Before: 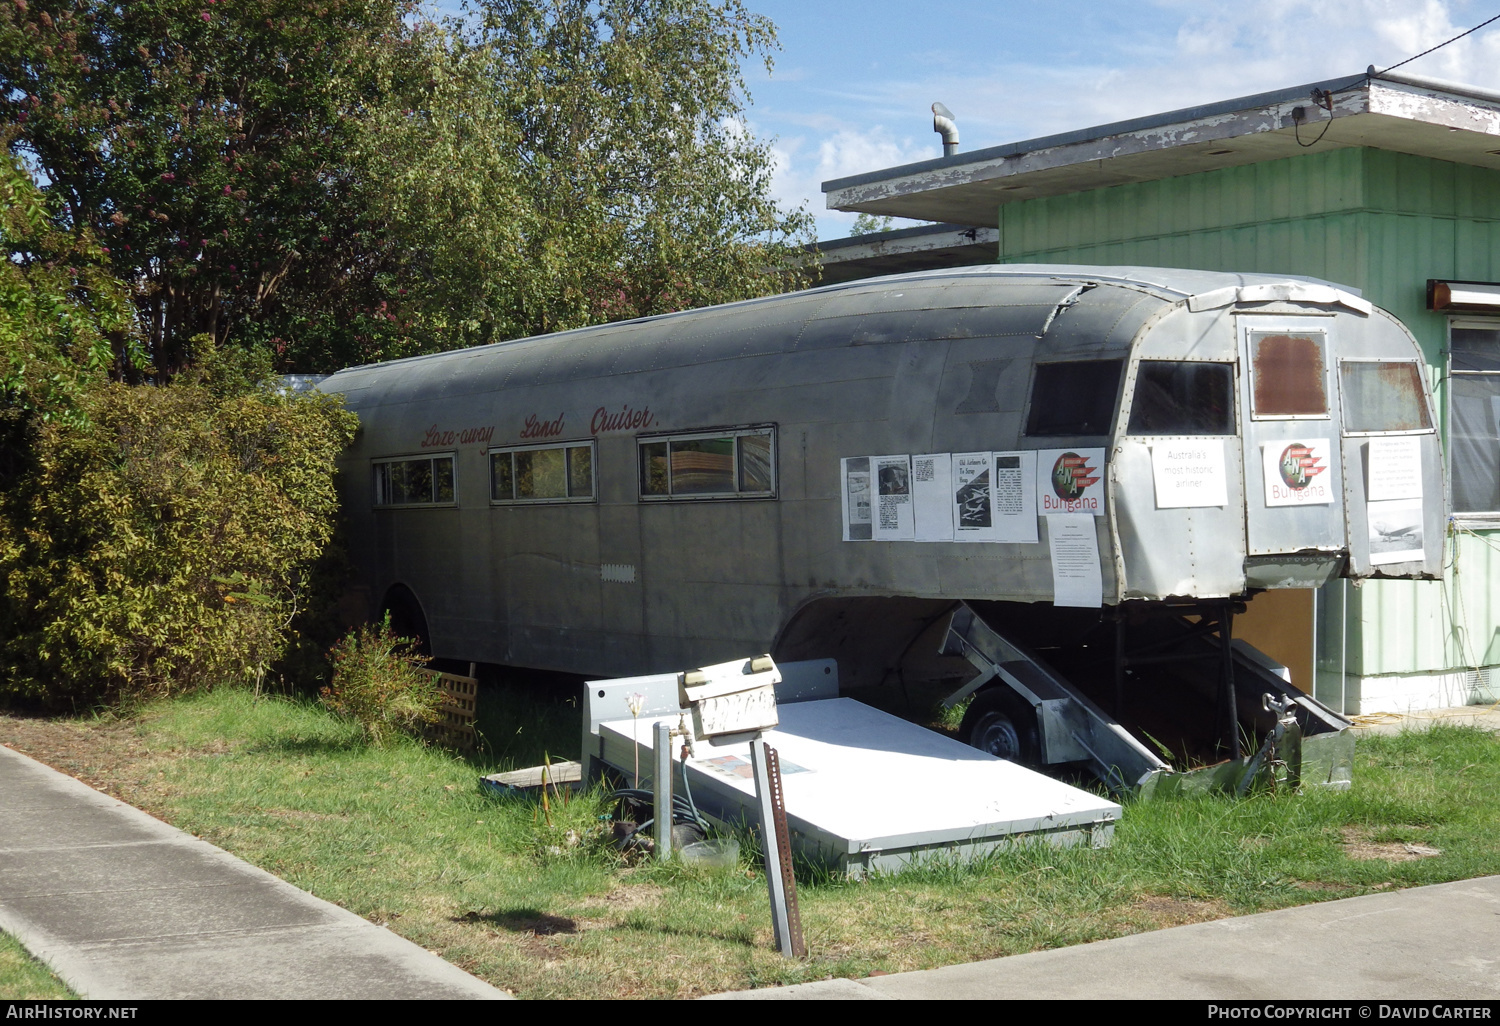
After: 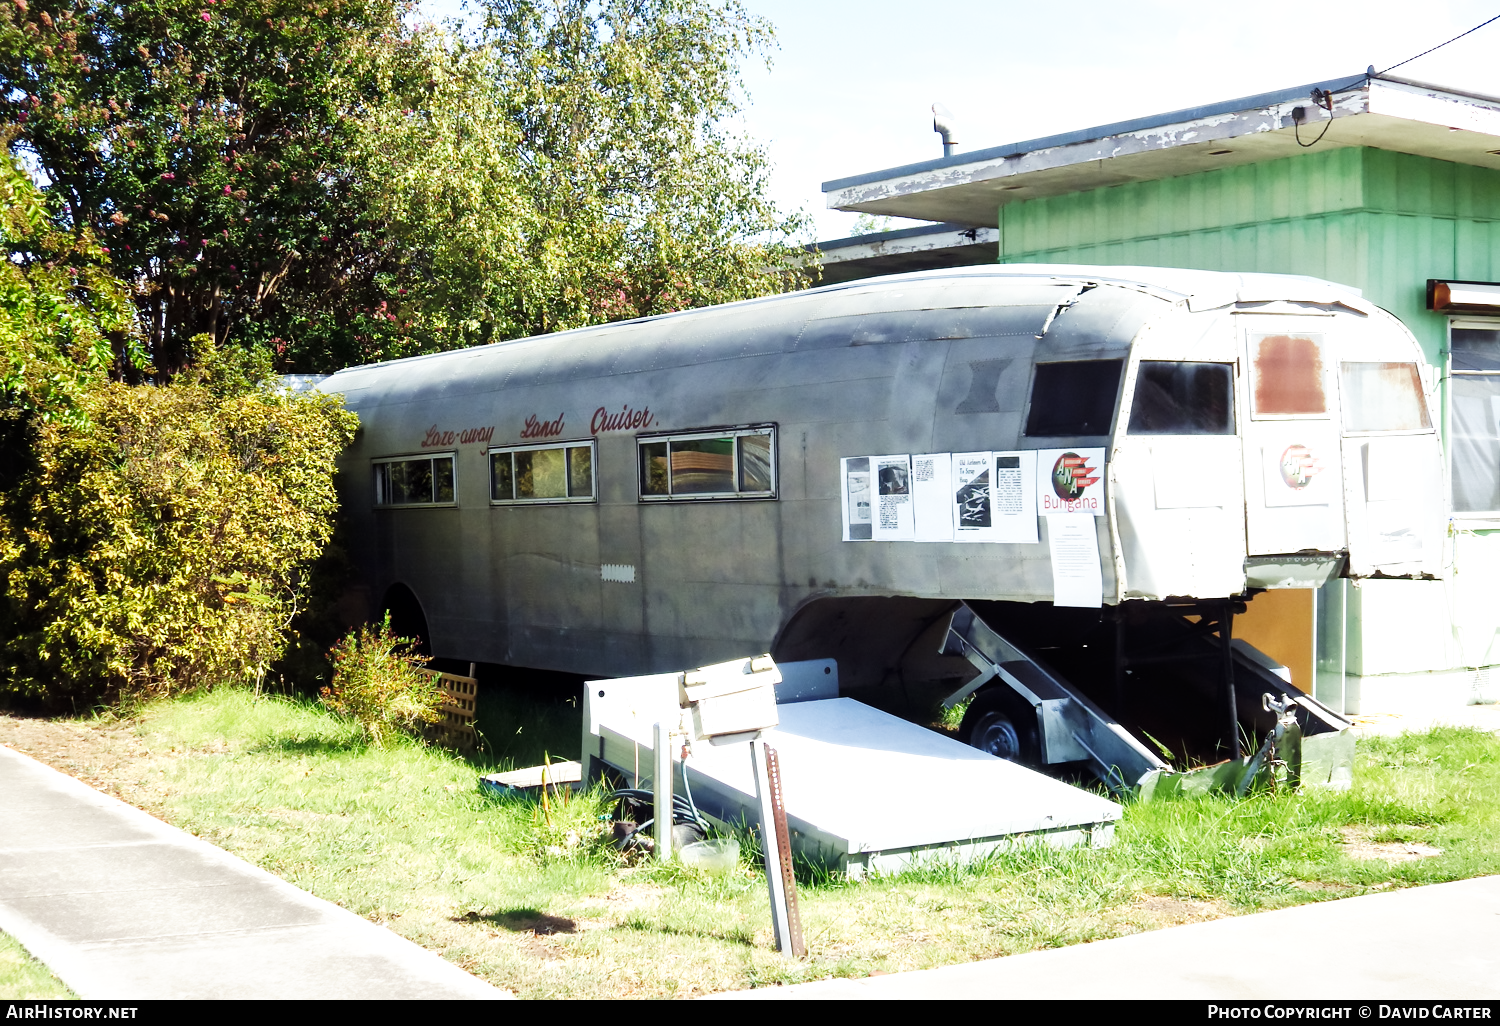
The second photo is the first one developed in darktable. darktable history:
astrophoto denoise: on, module defaults | blend: blend mode normal, opacity 33%; mask: uniform (no mask)
base curve: curves: ch0 [(0, 0) (0.007, 0.004) (0.027, 0.03) (0.046, 0.07) (0.207, 0.54) (0.442, 0.872) (0.673, 0.972) (1, 1)], preserve colors none
exposure: exposure 0.4 EV, compensate highlight preservation false
local contrast: mode bilateral grid, contrast 20, coarseness 50, detail 120%, midtone range 0.2 | blend: blend mode normal, opacity 15%; mask: uniform (no mask)
